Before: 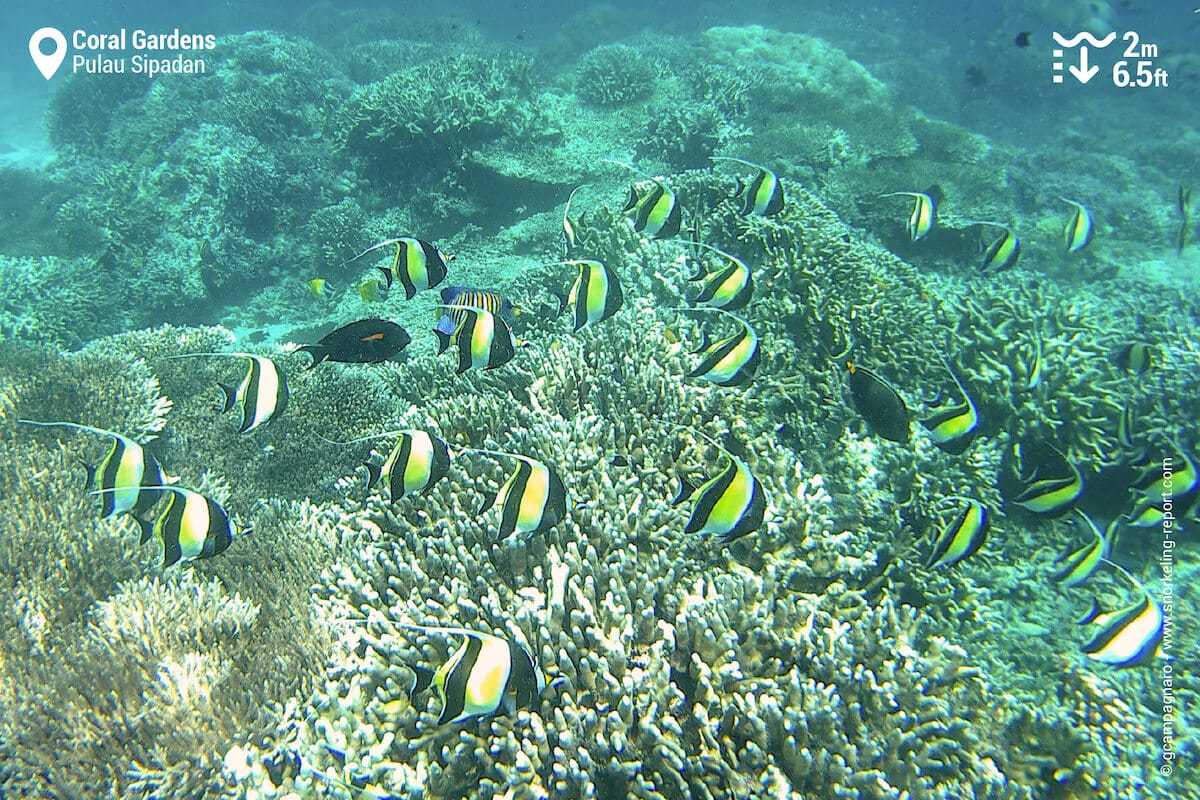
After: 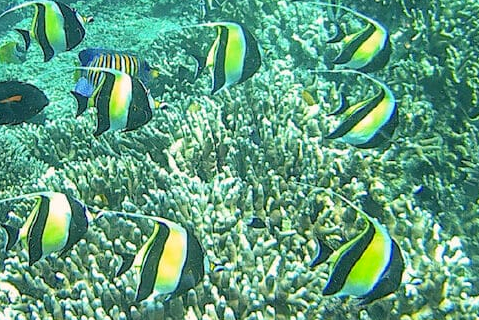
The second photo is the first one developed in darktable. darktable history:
contrast brightness saturation: saturation 0.121
crop: left 30.205%, top 29.805%, right 29.814%, bottom 30.072%
